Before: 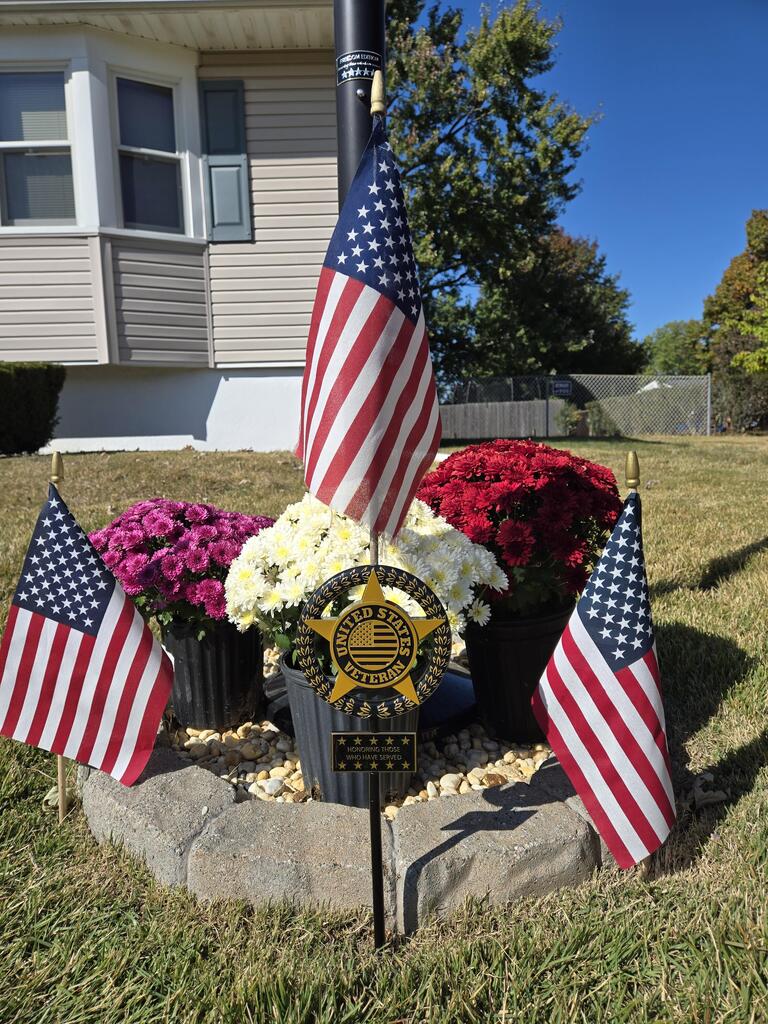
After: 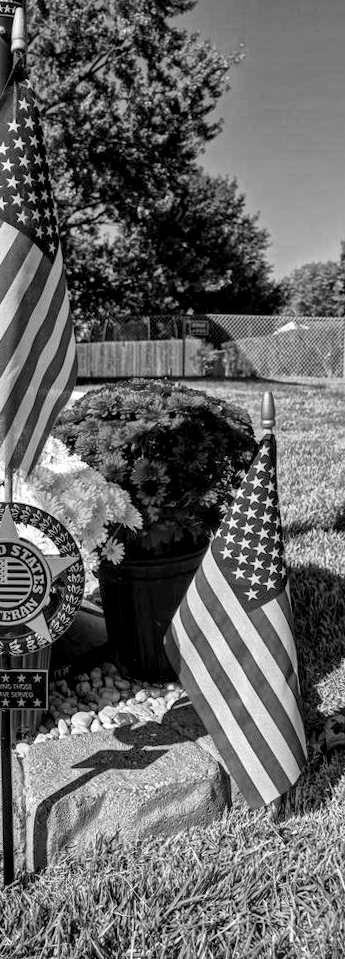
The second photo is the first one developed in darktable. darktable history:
monochrome: on, module defaults
rotate and perspective: rotation 0.8°, automatic cropping off
local contrast: highlights 20%, detail 150%
crop: left 47.628%, top 6.643%, right 7.874%
global tonemap: drago (1, 100), detail 1
